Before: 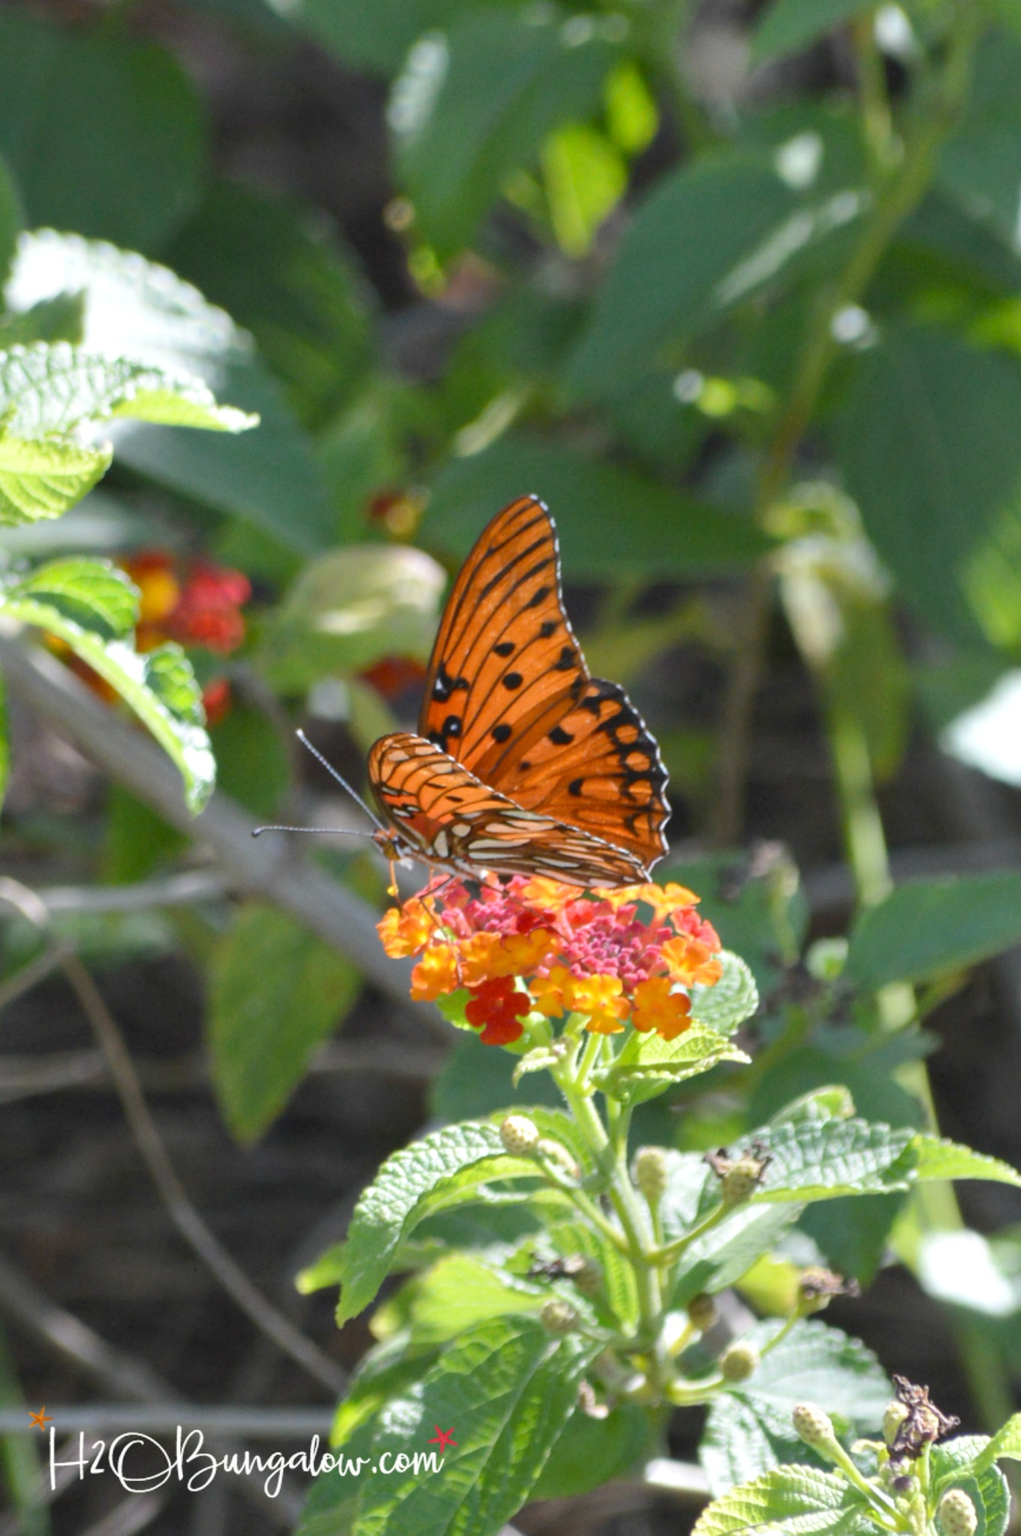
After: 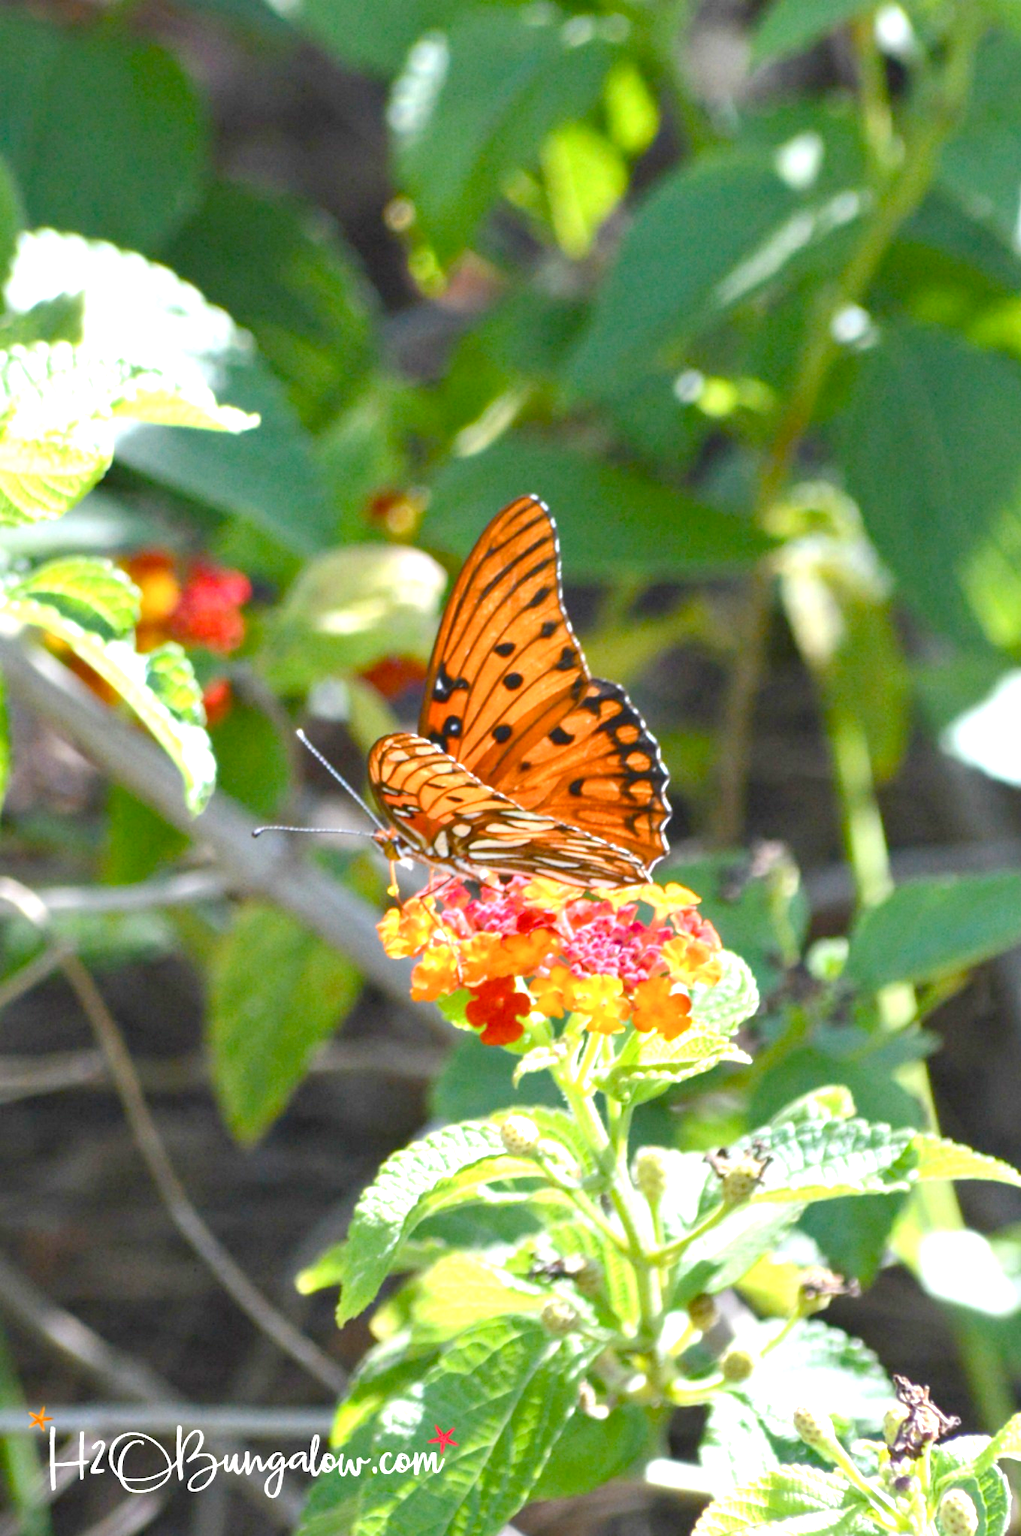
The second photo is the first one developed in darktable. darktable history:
haze removal: compatibility mode true, adaptive false
exposure: exposure 0.999 EV, compensate highlight preservation false
color balance rgb: perceptual saturation grading › global saturation 20%, perceptual saturation grading › highlights -25%, perceptual saturation grading › shadows 25%
